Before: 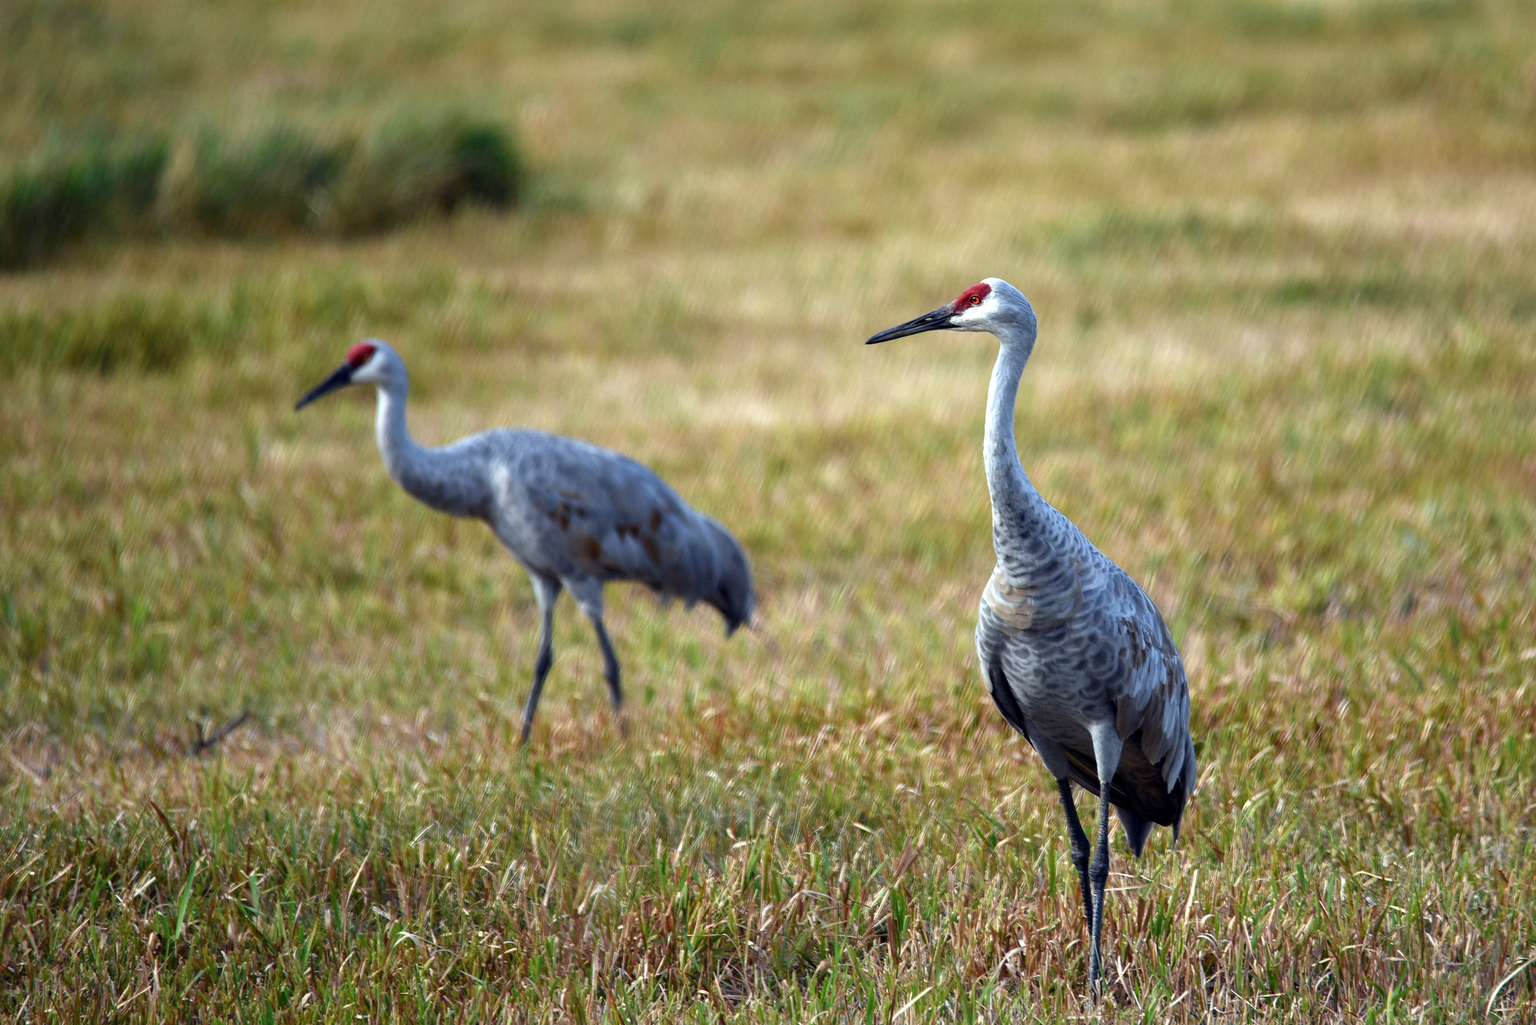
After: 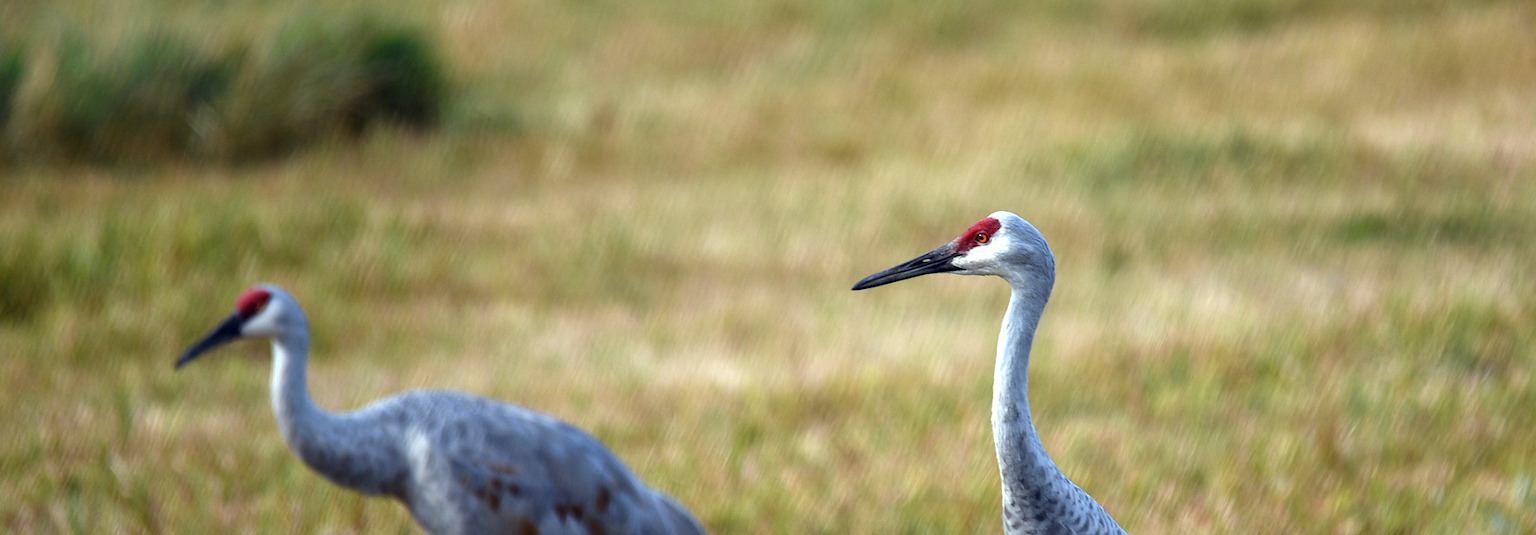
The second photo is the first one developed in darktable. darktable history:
crop and rotate: left 9.655%, top 9.755%, right 6.068%, bottom 46.205%
tone equalizer: on, module defaults
